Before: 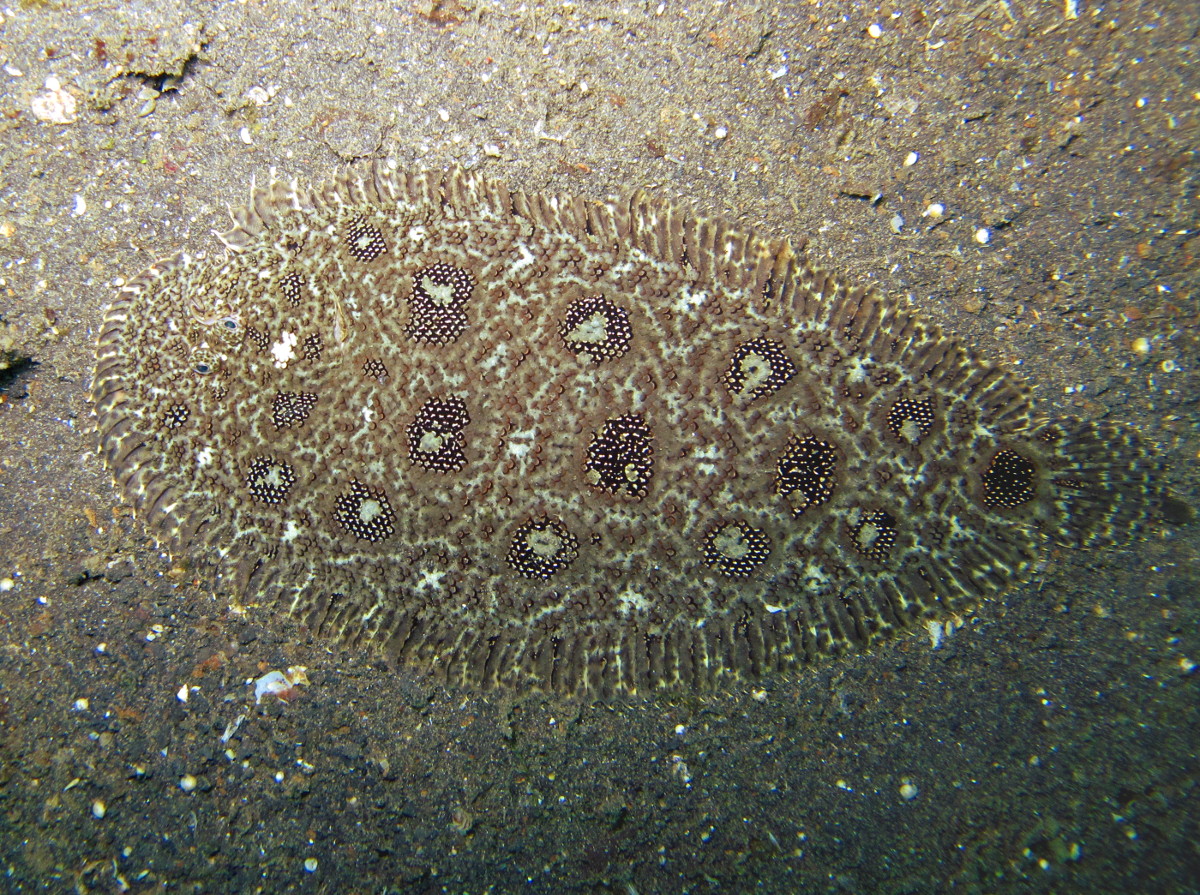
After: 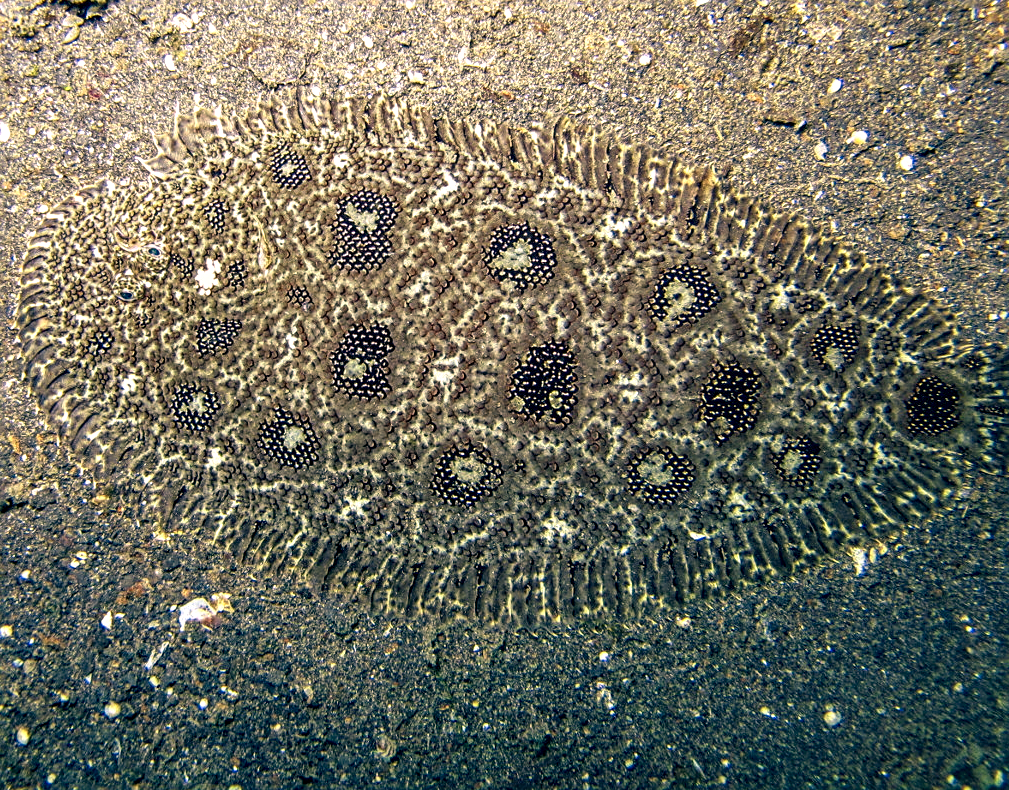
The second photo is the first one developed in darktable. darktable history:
crop: left 6.338%, top 8.19%, right 9.537%, bottom 3.541%
sharpen: on, module defaults
color correction: highlights a* 10.33, highlights b* 14.33, shadows a* -9.73, shadows b* -14.92
local contrast: highlights 18%, detail 186%
